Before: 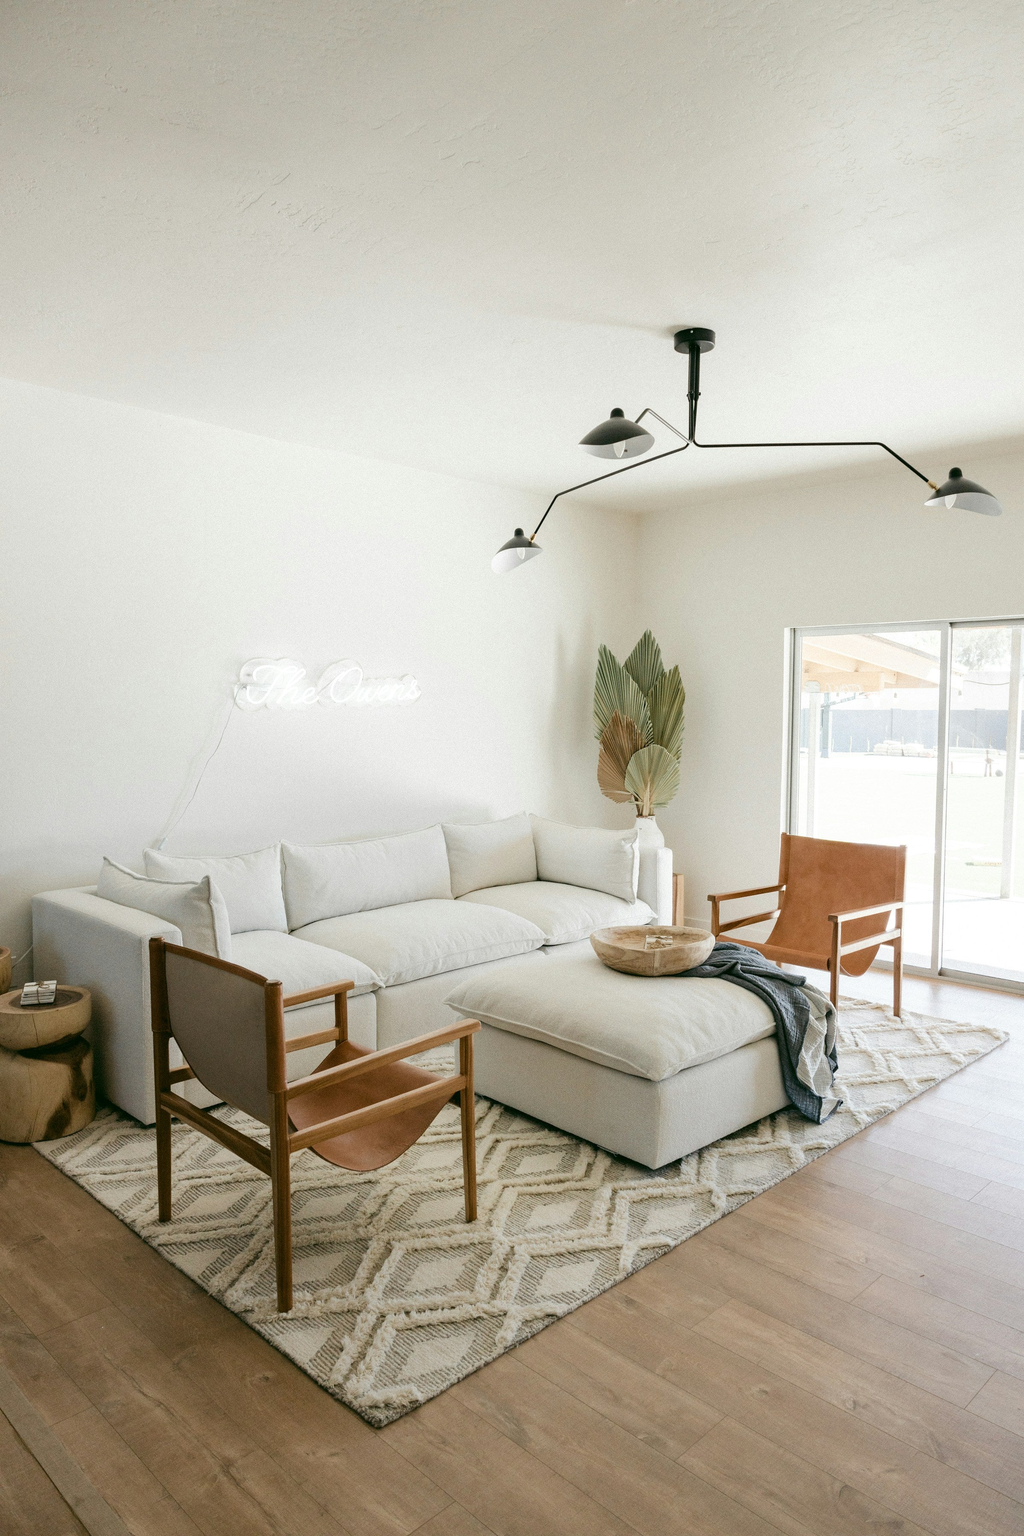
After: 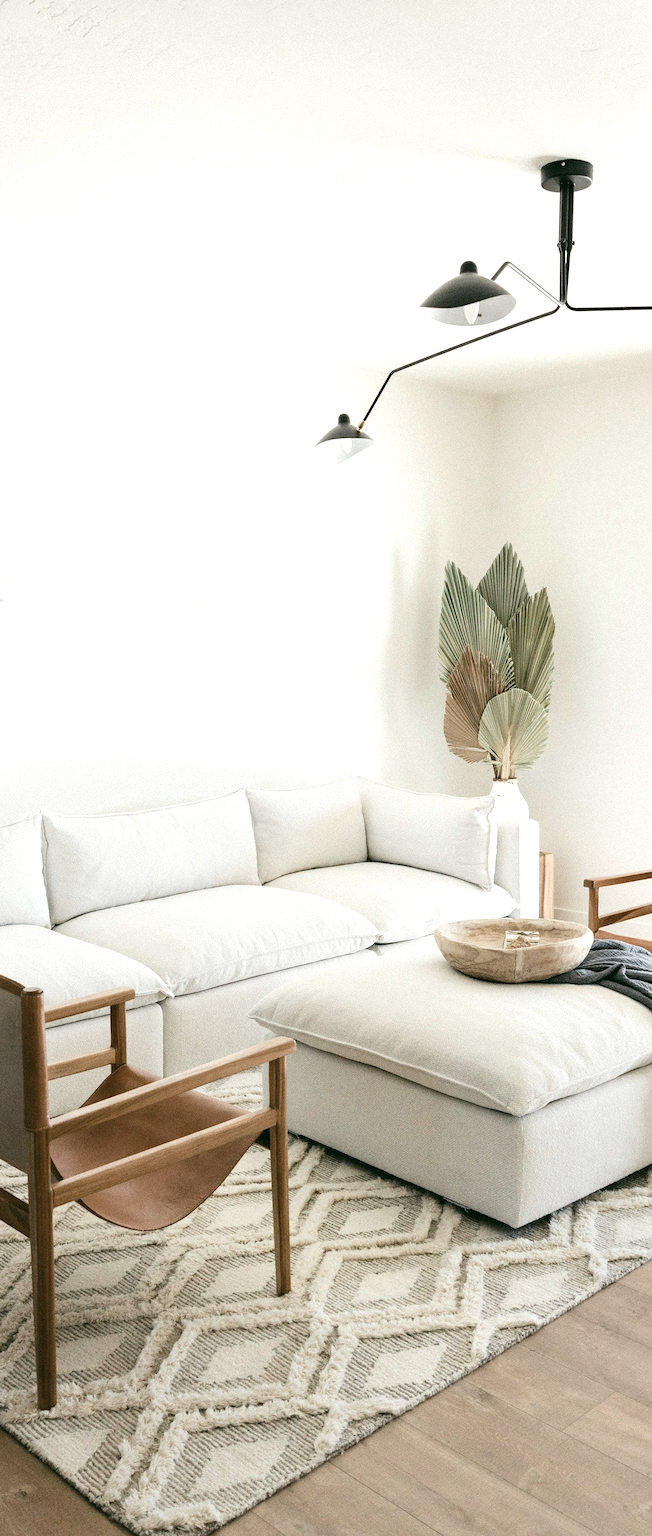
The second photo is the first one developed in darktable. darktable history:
exposure: exposure 0.555 EV, compensate highlight preservation false
contrast brightness saturation: contrast 0.098, saturation -0.281
crop and rotate: angle 0.022°, left 24.253%, top 13.176%, right 25.516%, bottom 8.041%
